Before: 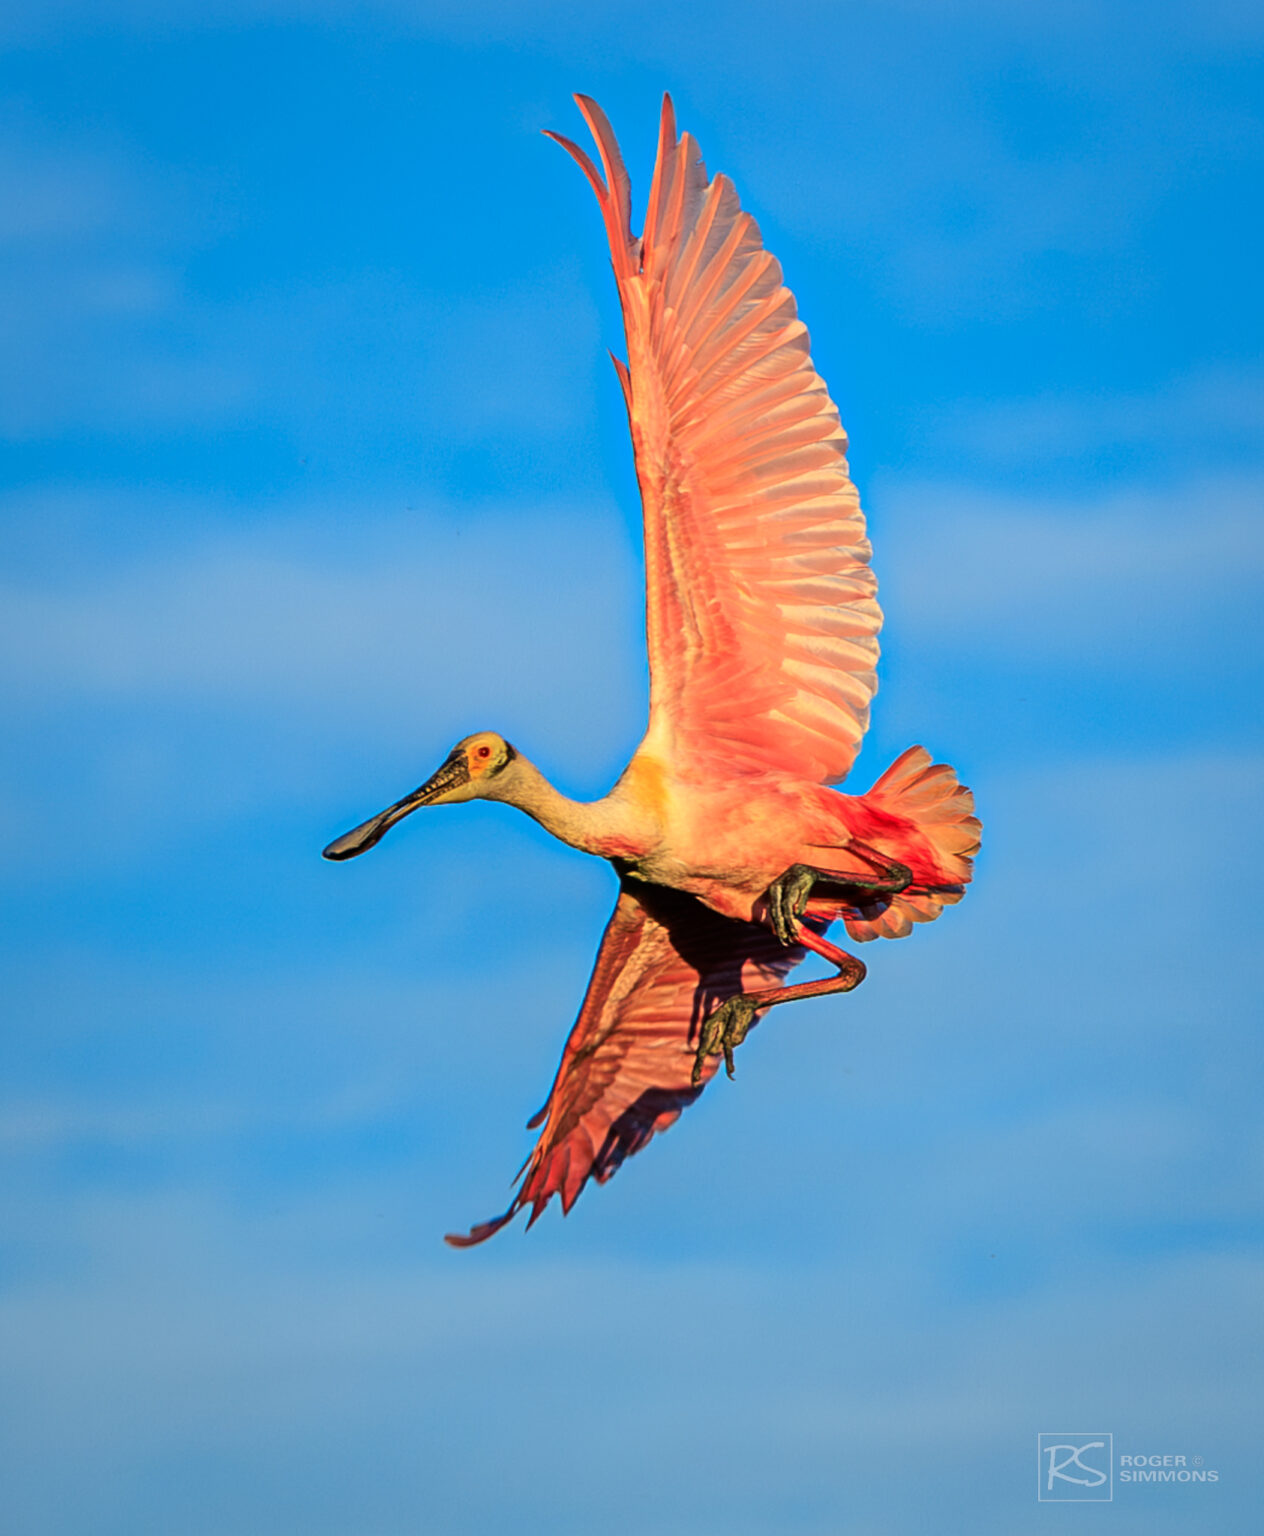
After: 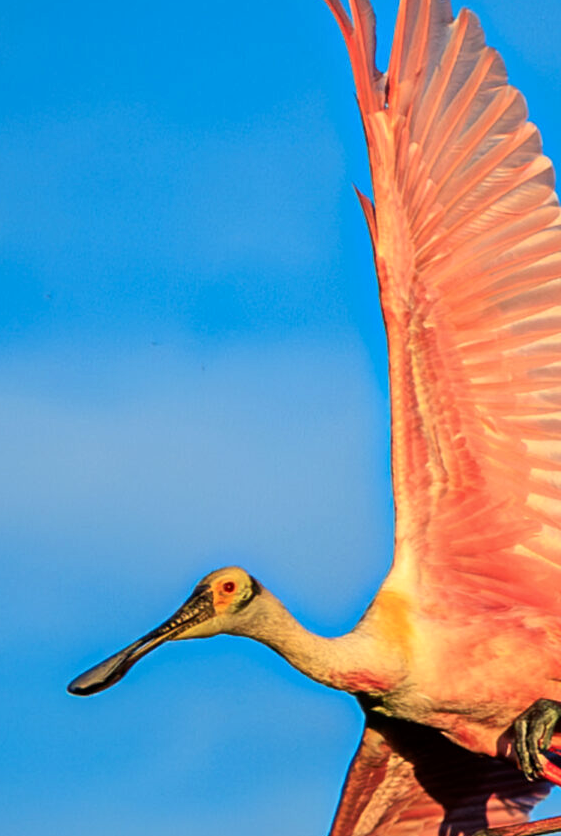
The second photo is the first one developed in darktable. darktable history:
crop: left 20.232%, top 10.749%, right 35.356%, bottom 34.788%
local contrast: mode bilateral grid, contrast 19, coarseness 50, detail 119%, midtone range 0.2
tone equalizer: edges refinement/feathering 500, mask exposure compensation -1.57 EV, preserve details no
